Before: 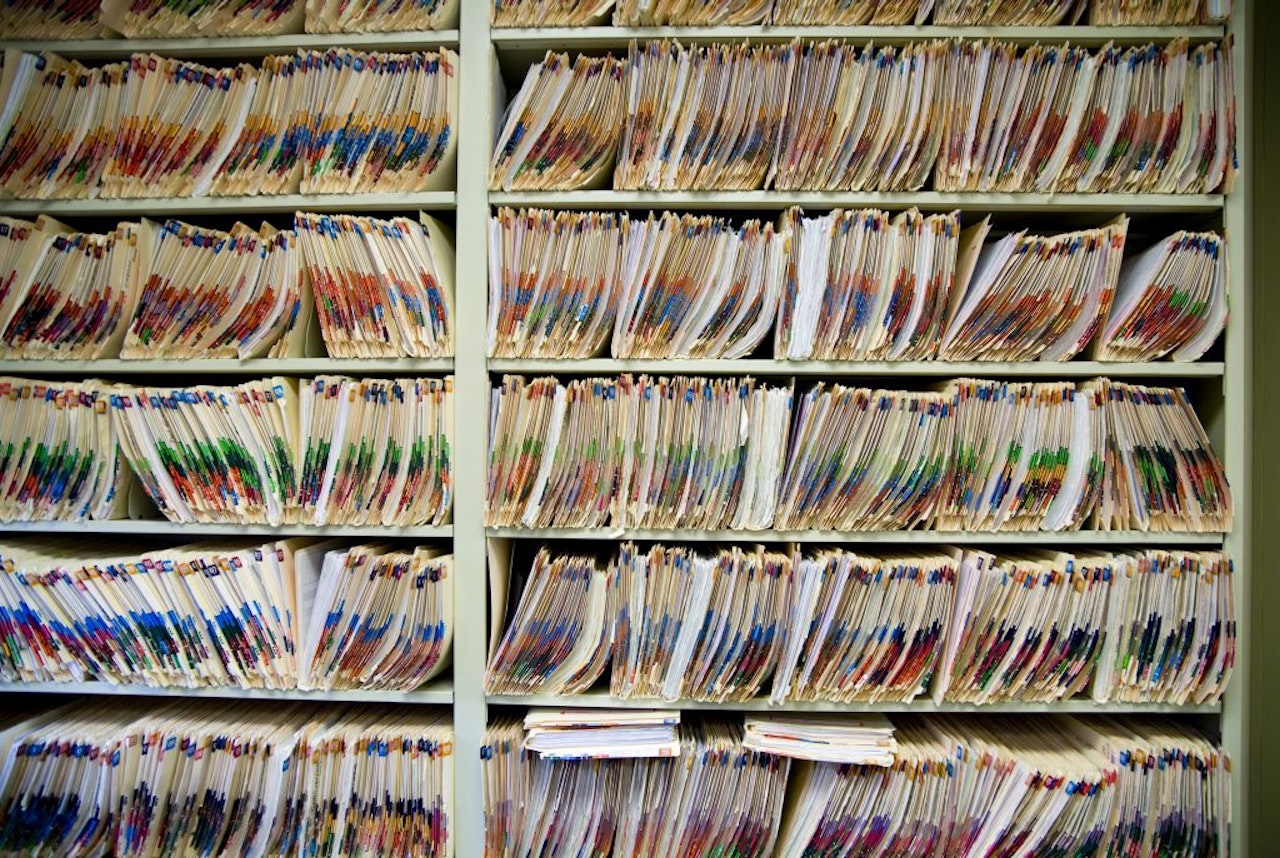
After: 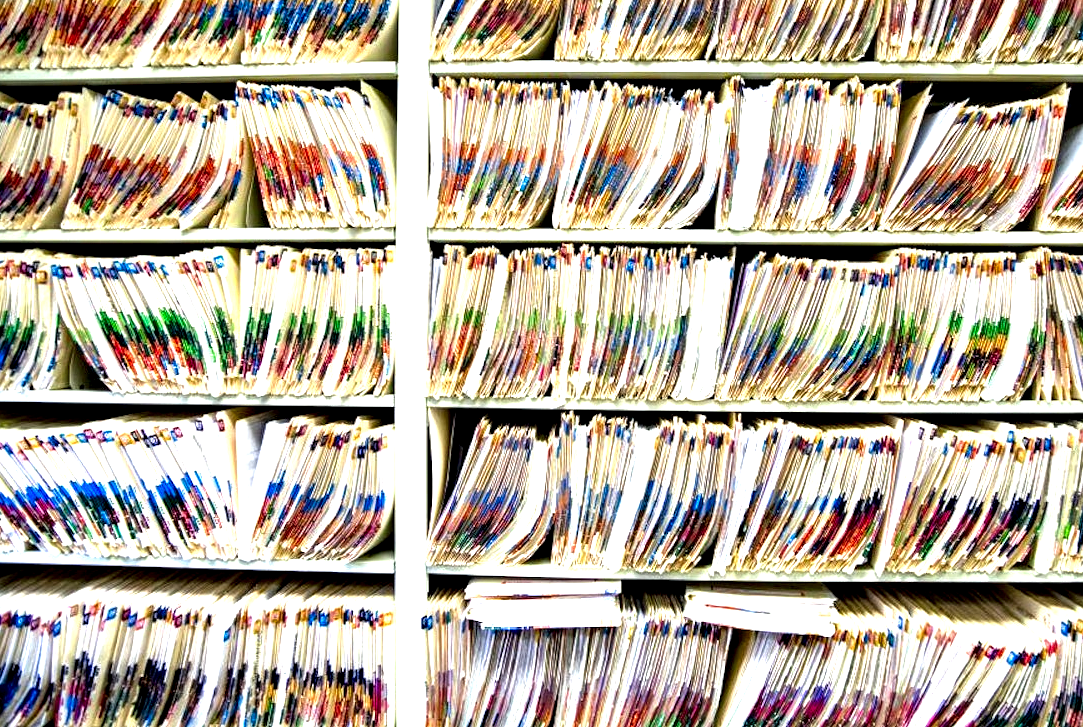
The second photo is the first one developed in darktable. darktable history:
contrast equalizer: y [[0.6 ×6], [0.55 ×6], [0 ×6], [0 ×6], [0 ×6]]
local contrast: on, module defaults
exposure: black level correction 0, exposure 1.097 EV, compensate highlight preservation false
crop and rotate: left 4.674%, top 15.163%, right 10.648%
